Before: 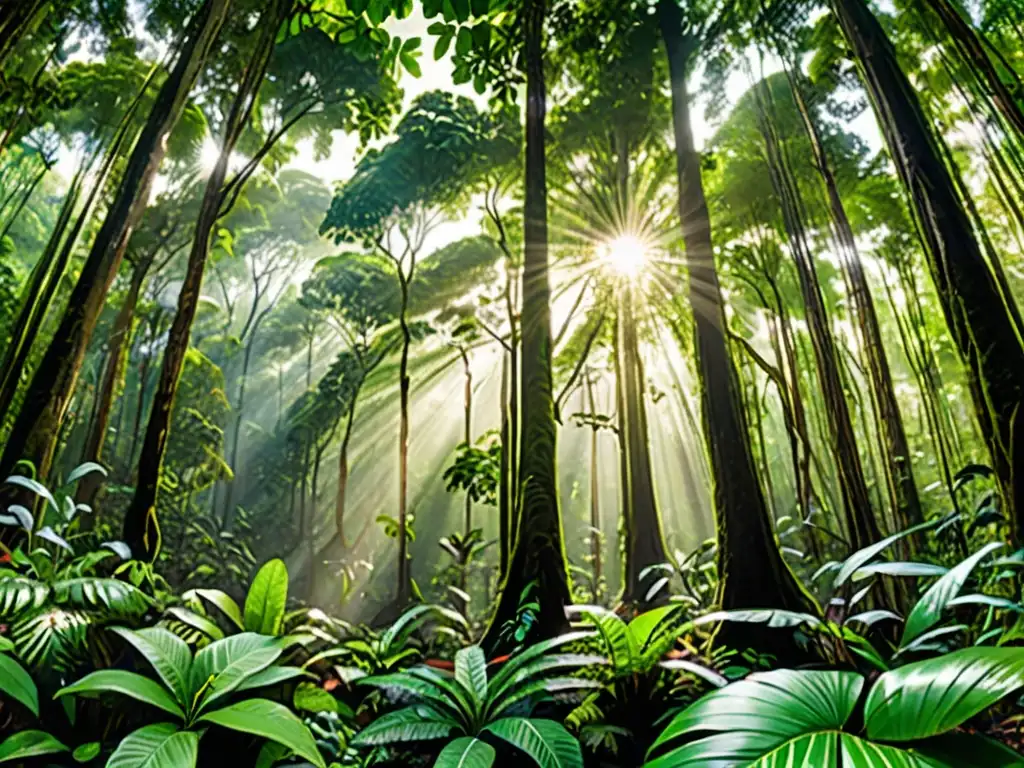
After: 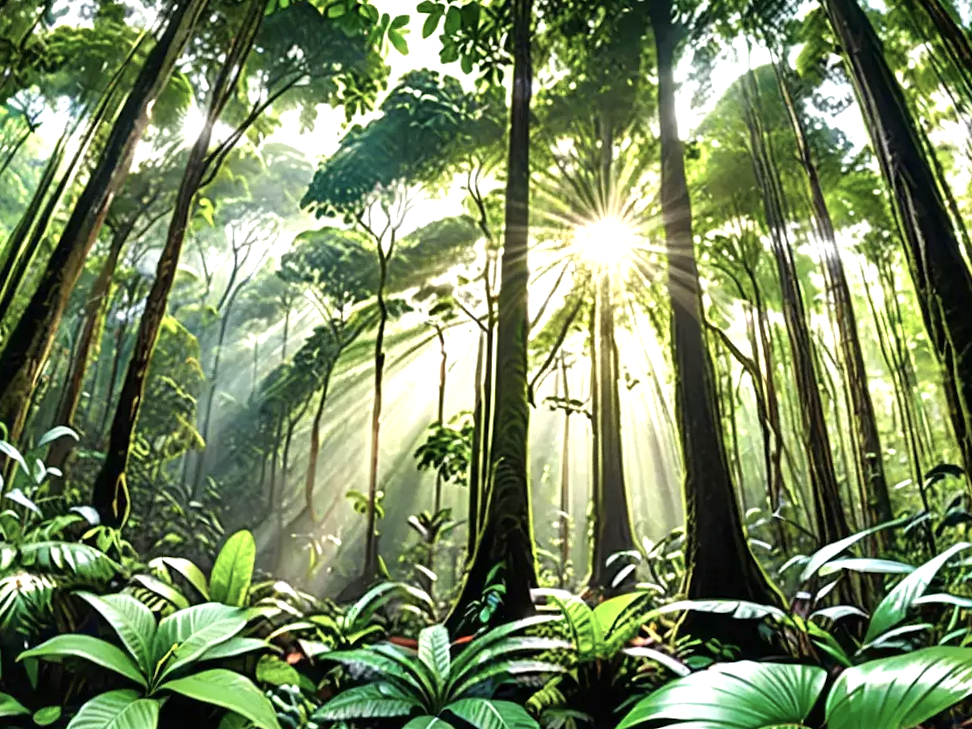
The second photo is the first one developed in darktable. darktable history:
exposure: black level correction 0, exposure 0.693 EV, compensate highlight preservation false
contrast brightness saturation: contrast 0.058, brightness -0.013, saturation -0.213
shadows and highlights: soften with gaussian
crop and rotate: angle -2.31°
